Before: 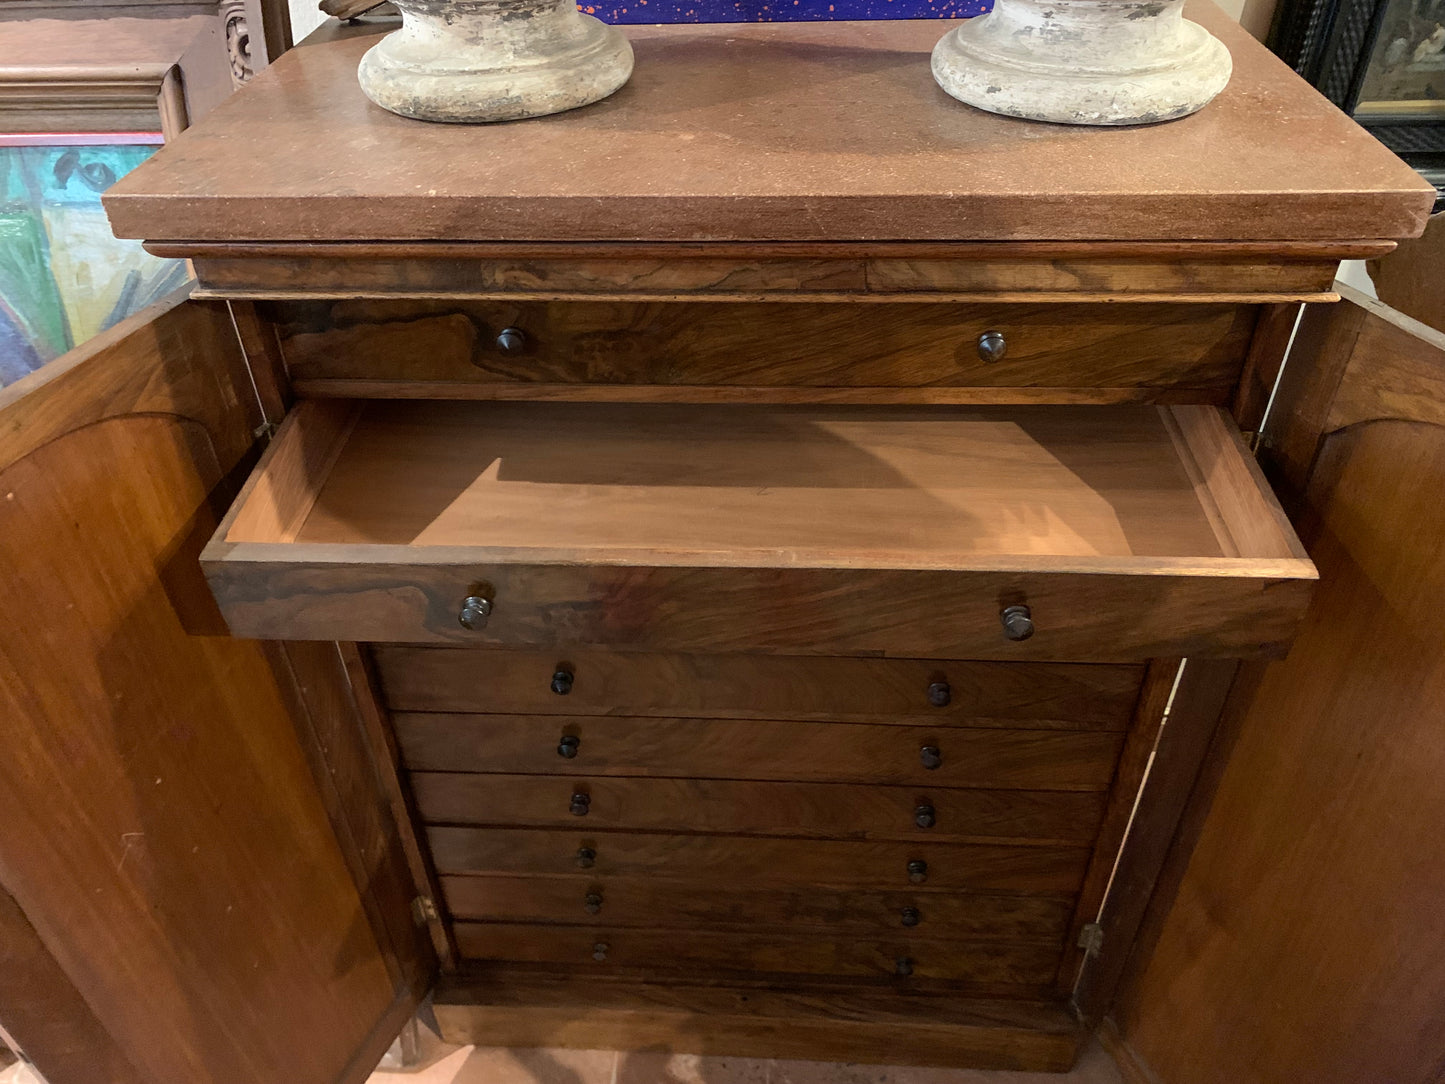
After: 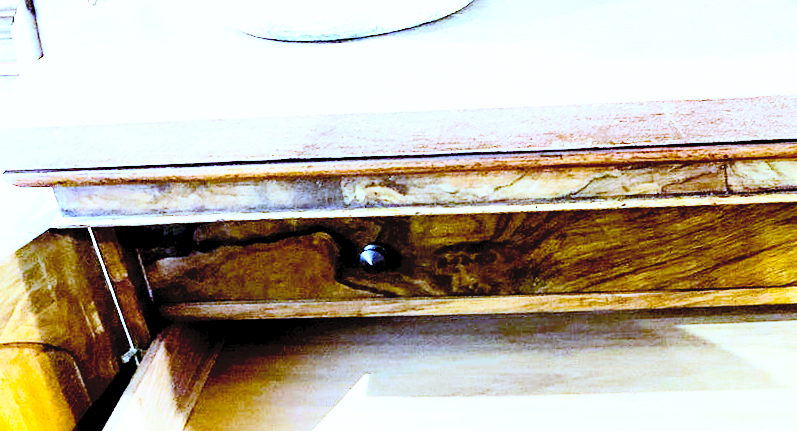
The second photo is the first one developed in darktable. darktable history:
white balance: red 0.766, blue 1.537
color balance: mode lift, gamma, gain (sRGB), lift [0.997, 0.979, 1.021, 1.011], gamma [1, 1.084, 0.916, 0.998], gain [1, 0.87, 1.13, 1.101], contrast 4.55%, contrast fulcrum 38.24%, output saturation 104.09%
crop: left 10.121%, top 10.631%, right 36.218%, bottom 51.526%
color balance rgb: perceptual saturation grading › global saturation 20%, perceptual saturation grading › highlights -25%, perceptual saturation grading › shadows 25%
contrast brightness saturation: contrast 0.39, brightness 0.53
rotate and perspective: rotation -2.29°, automatic cropping off
exposure: black level correction 0.009, exposure 1.425 EV, compensate highlight preservation false
base curve: curves: ch0 [(0, 0) (0.012, 0.01) (0.073, 0.168) (0.31, 0.711) (0.645, 0.957) (1, 1)], preserve colors none
